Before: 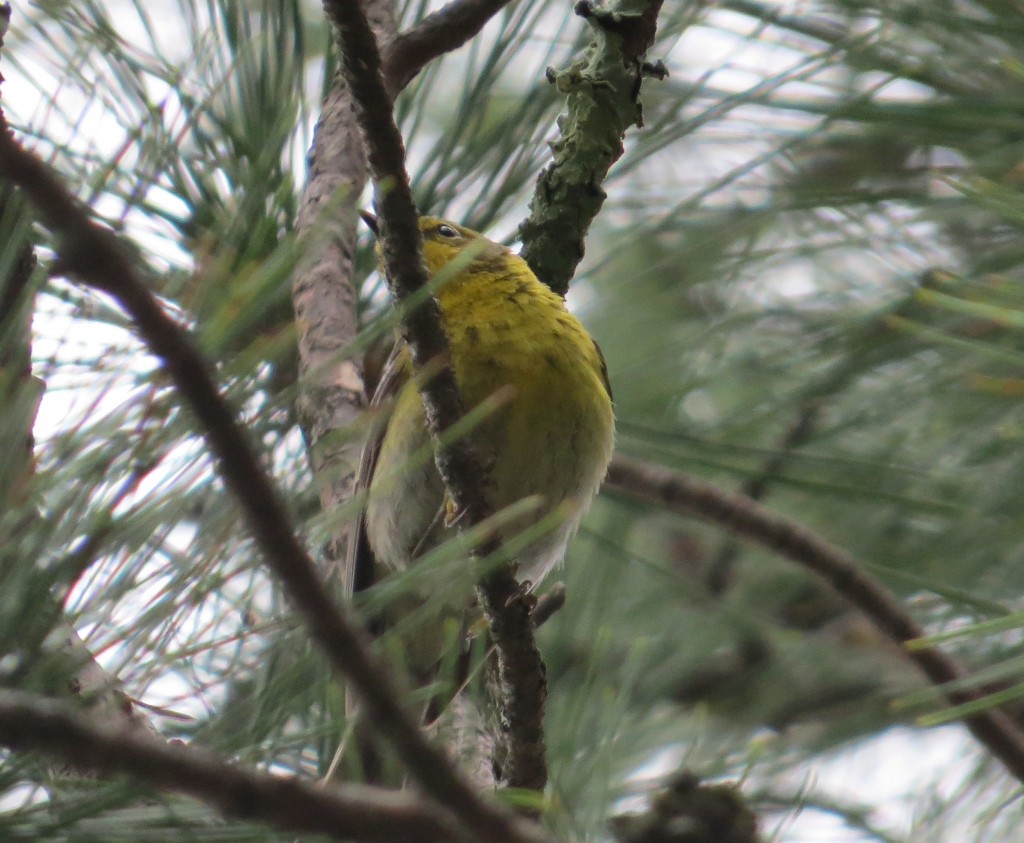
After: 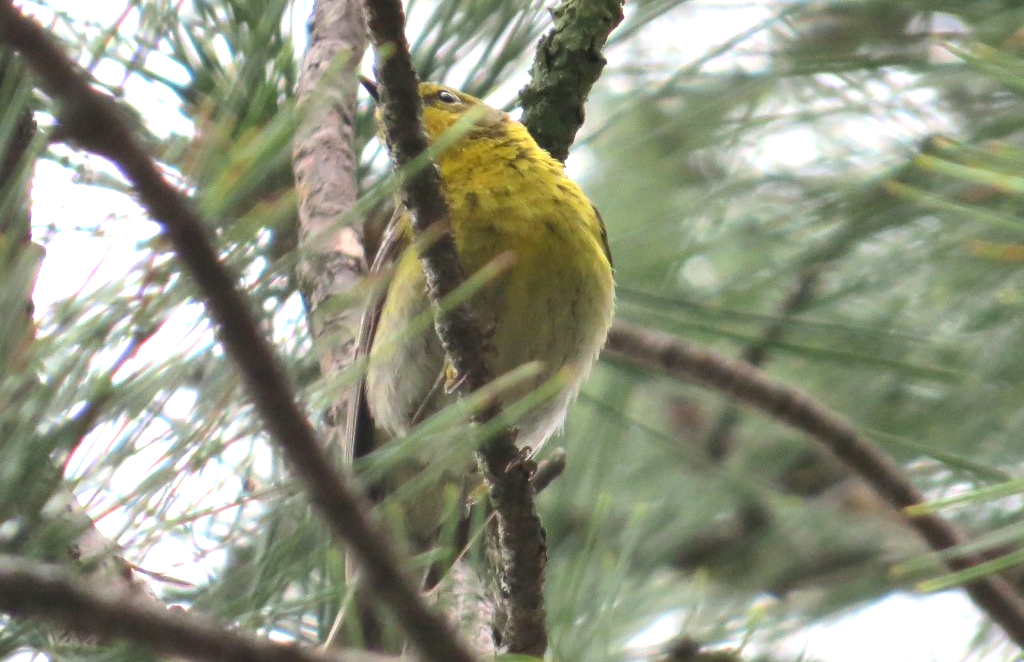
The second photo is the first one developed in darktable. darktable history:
exposure: exposure 1 EV, compensate exposure bias true, compensate highlight preservation false
crop and rotate: top 15.93%, bottom 5.445%
